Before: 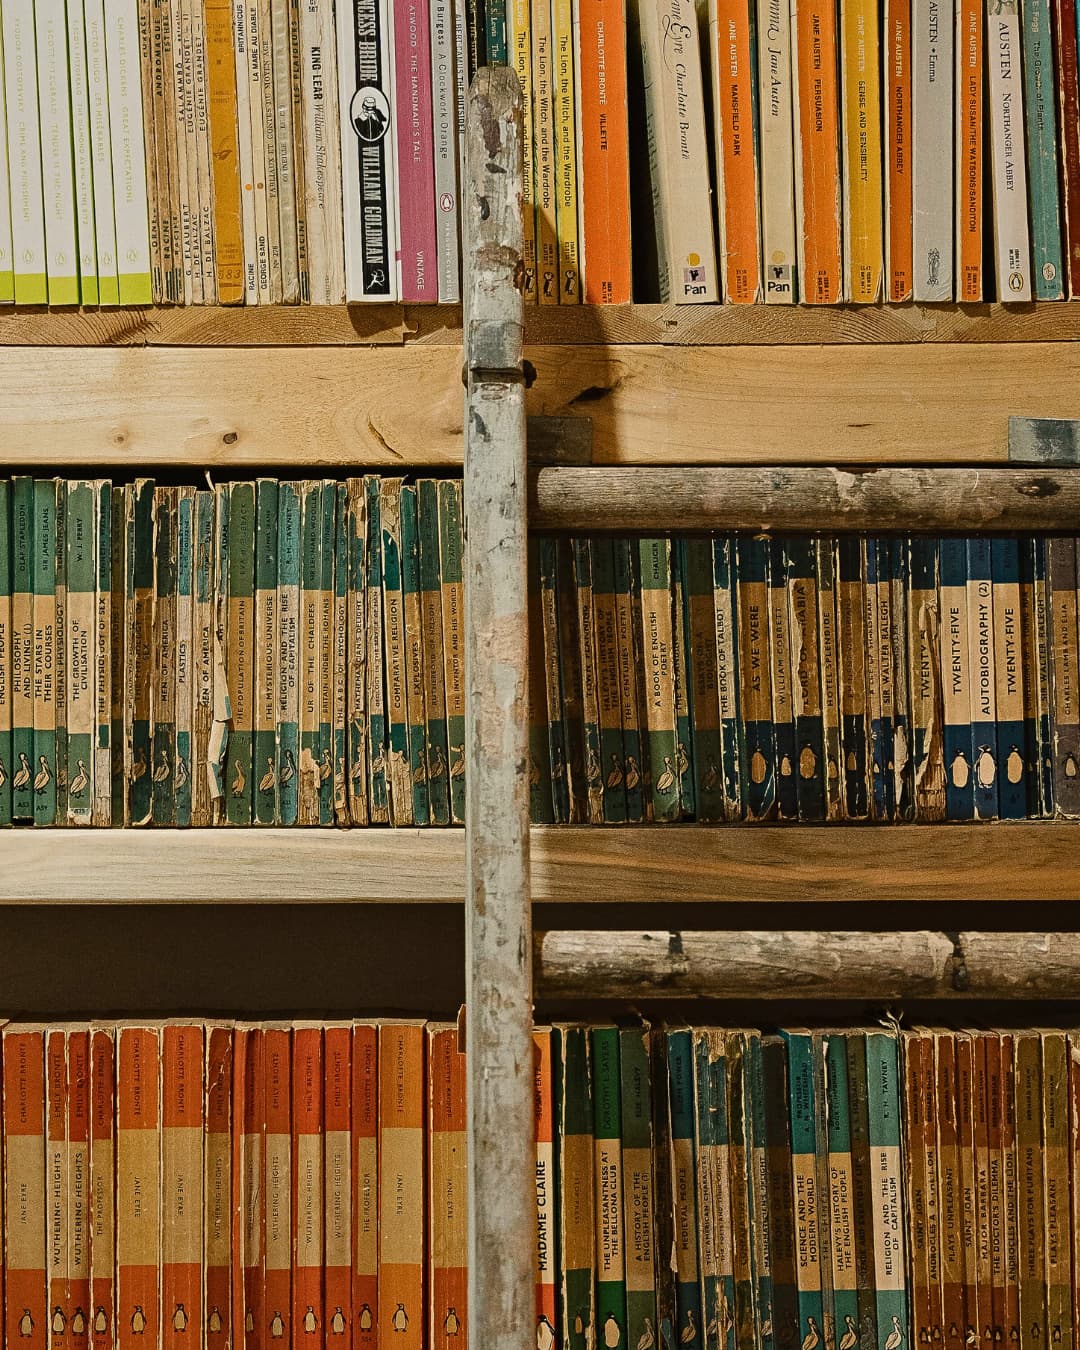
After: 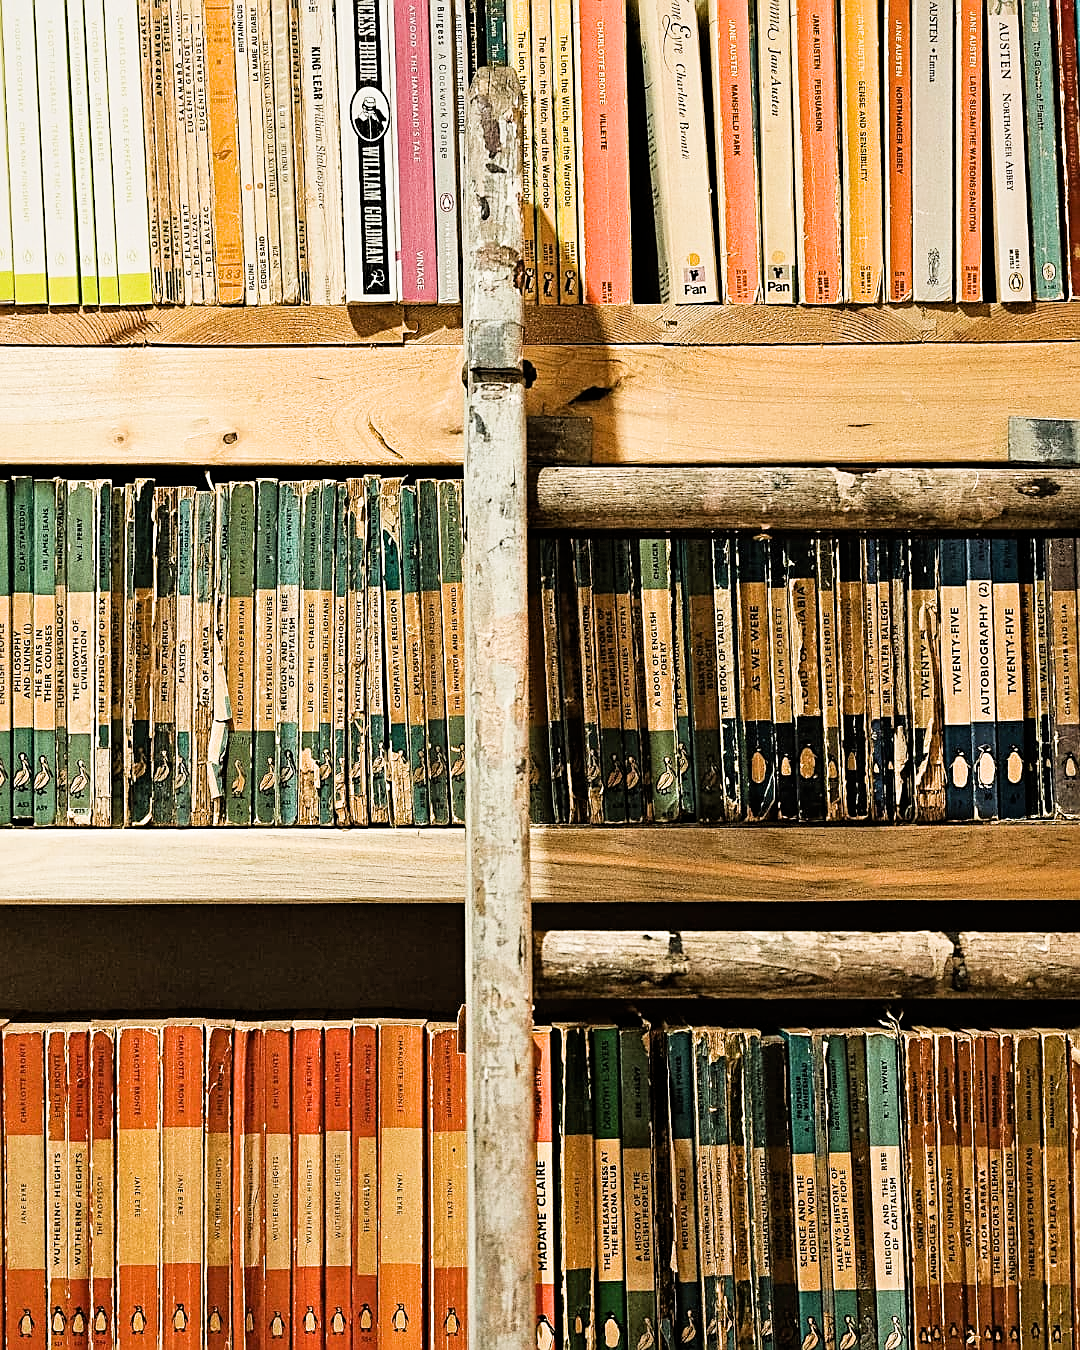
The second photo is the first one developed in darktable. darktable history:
exposure: black level correction 0, exposure 1.1 EV, compensate exposure bias true, compensate highlight preservation false
sharpen: on, module defaults
filmic rgb: black relative exposure -5 EV, white relative exposure 3.5 EV, hardness 3.19, contrast 1.2, highlights saturation mix -50%
